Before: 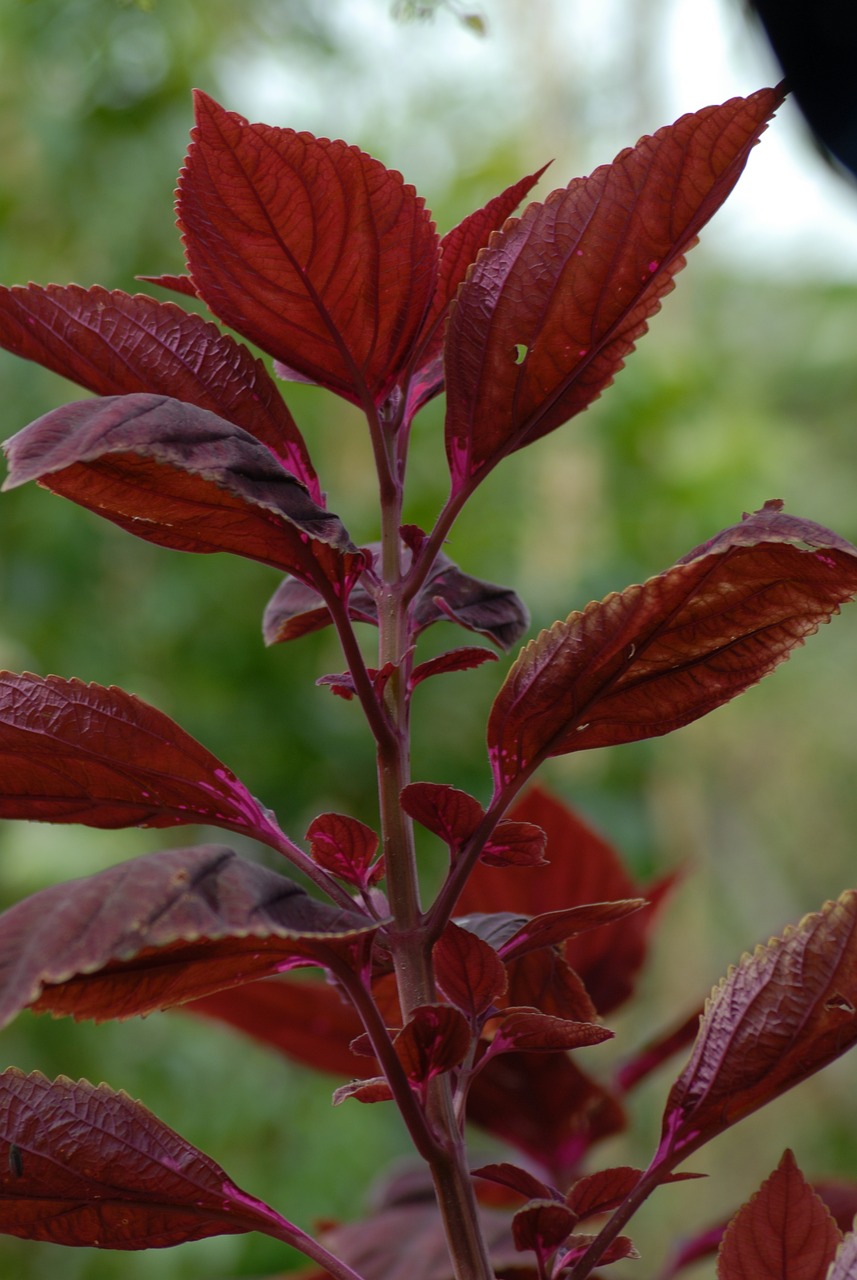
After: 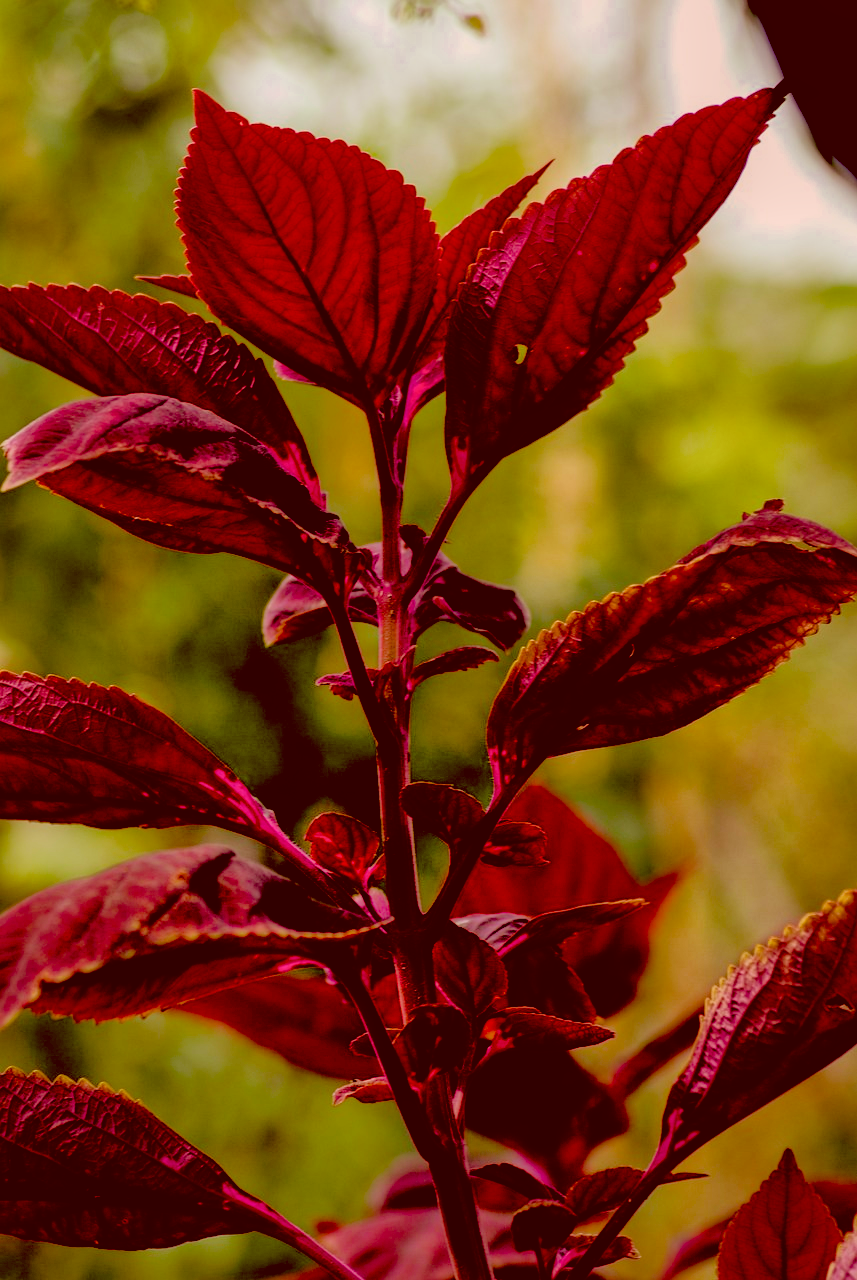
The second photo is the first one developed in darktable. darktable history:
local contrast: detail 130%
color balance rgb: linear chroma grading › global chroma 15%, perceptual saturation grading › global saturation 30%
shadows and highlights: on, module defaults
filmic rgb: threshold 3 EV, hardness 4.17, latitude 50%, contrast 1.1, preserve chrominance max RGB, color science v6 (2022), contrast in shadows safe, contrast in highlights safe, enable highlight reconstruction true
color correction: highlights a* 9.03, highlights b* 8.71, shadows a* 40, shadows b* 40, saturation 0.8
exposure: black level correction 0.04, exposure 0.5 EV, compensate highlight preservation false
color balance: mode lift, gamma, gain (sRGB)
